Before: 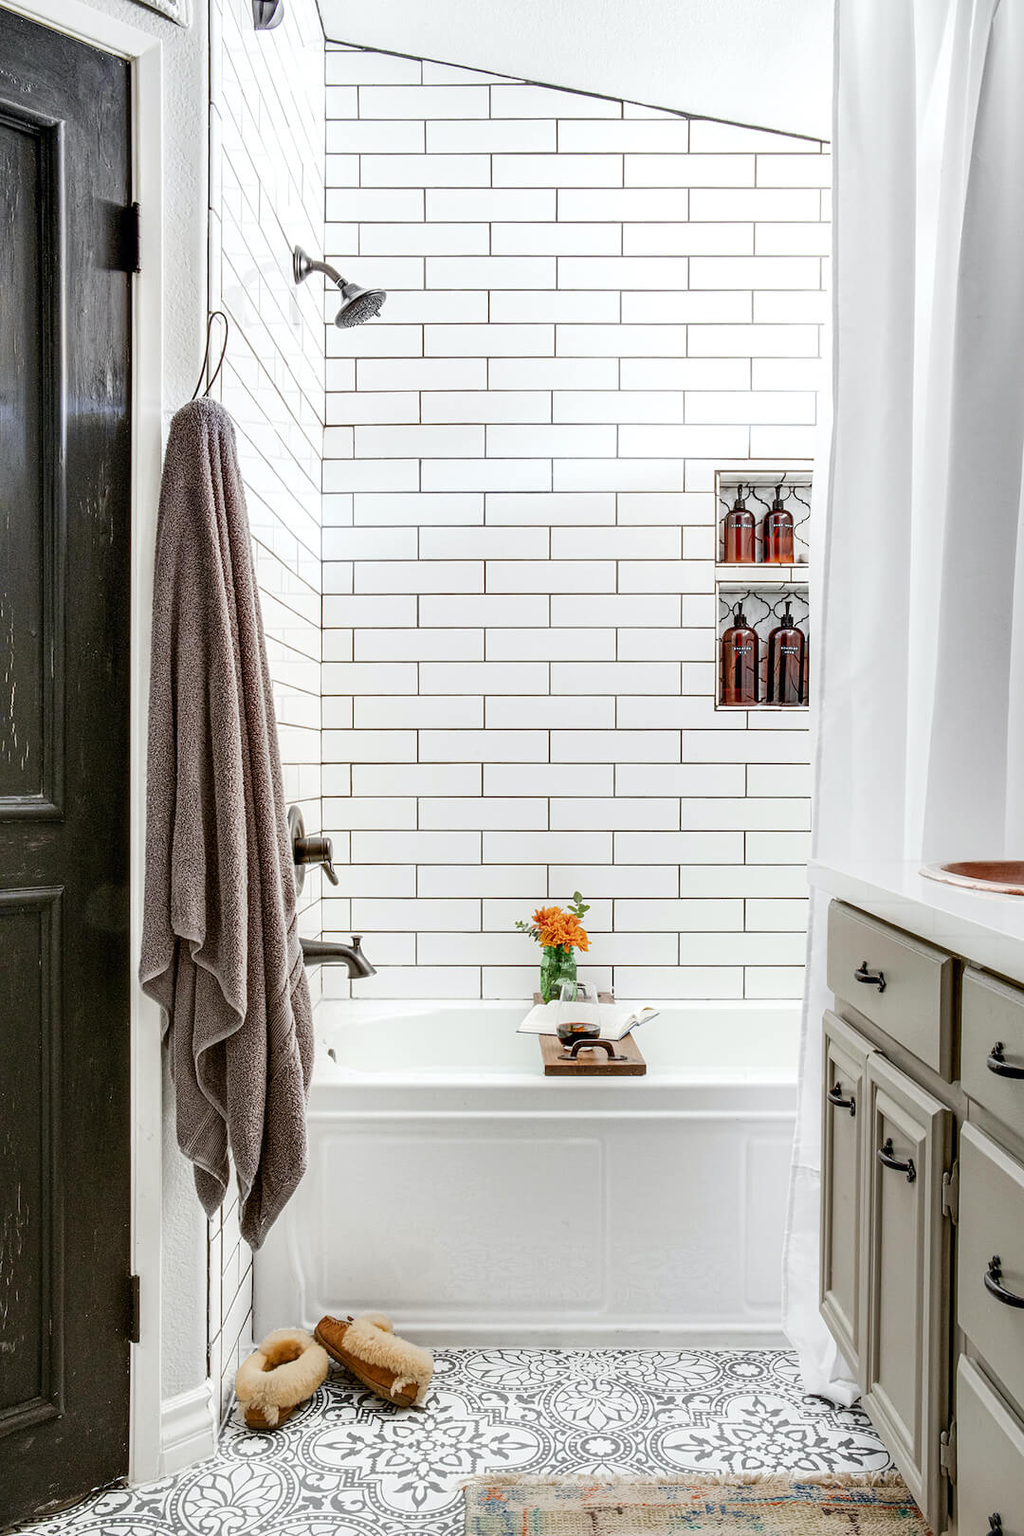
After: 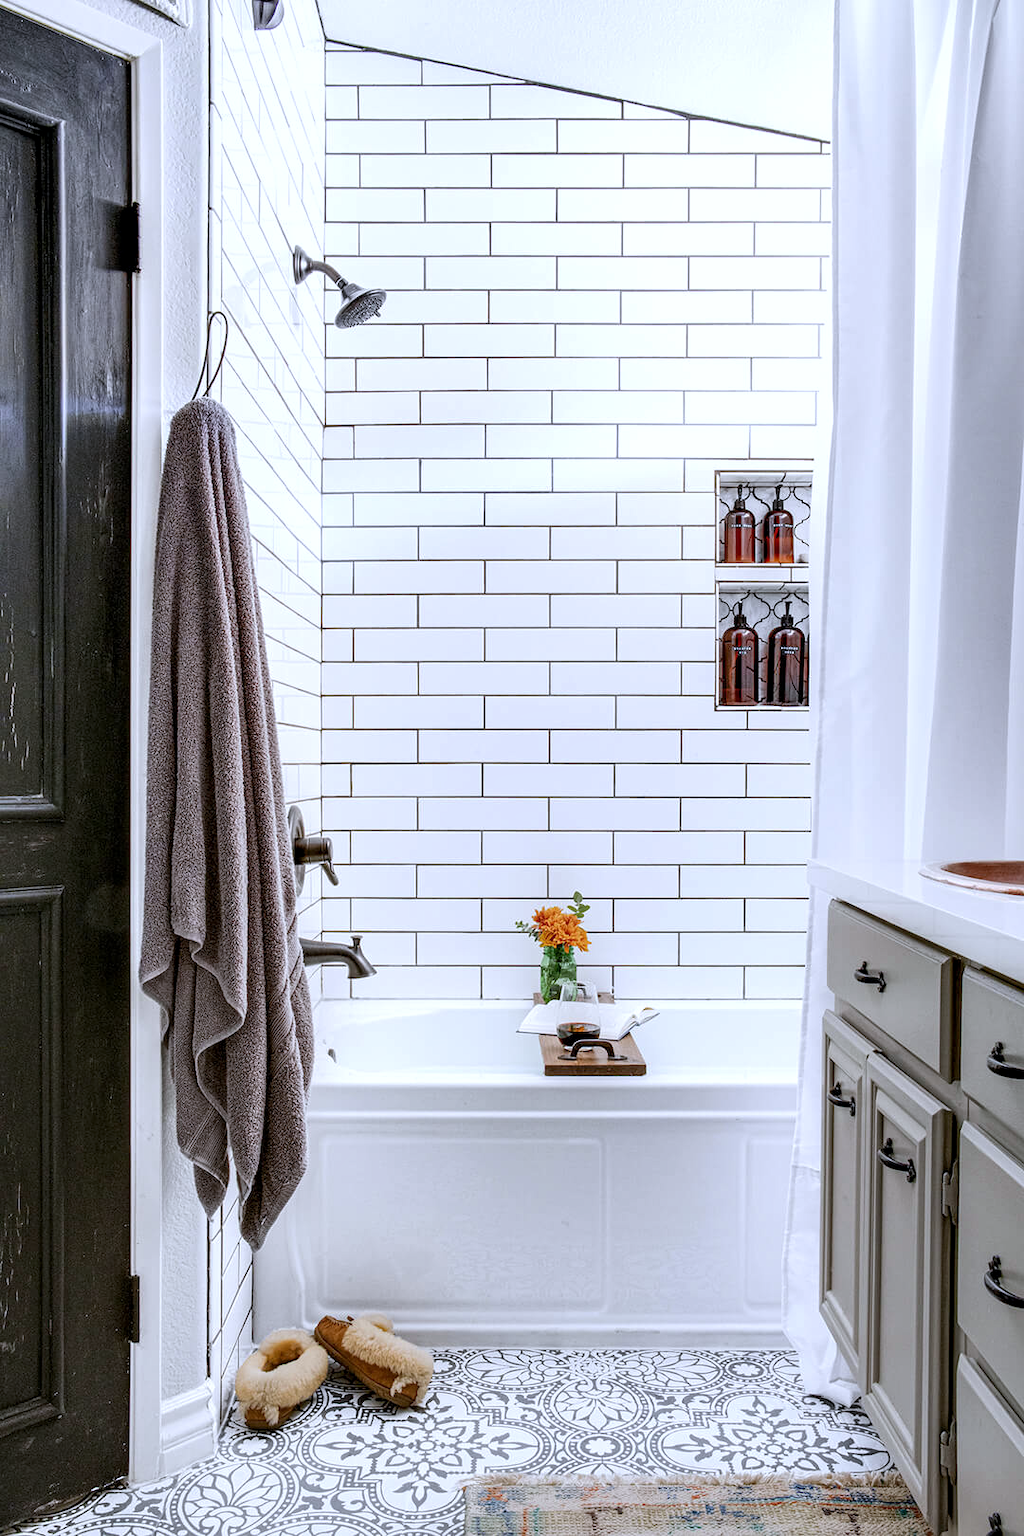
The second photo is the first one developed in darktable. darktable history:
levels: levels [0, 0.51, 1]
white balance: red 0.967, blue 1.119, emerald 0.756
local contrast: highlights 100%, shadows 100%, detail 120%, midtone range 0.2
